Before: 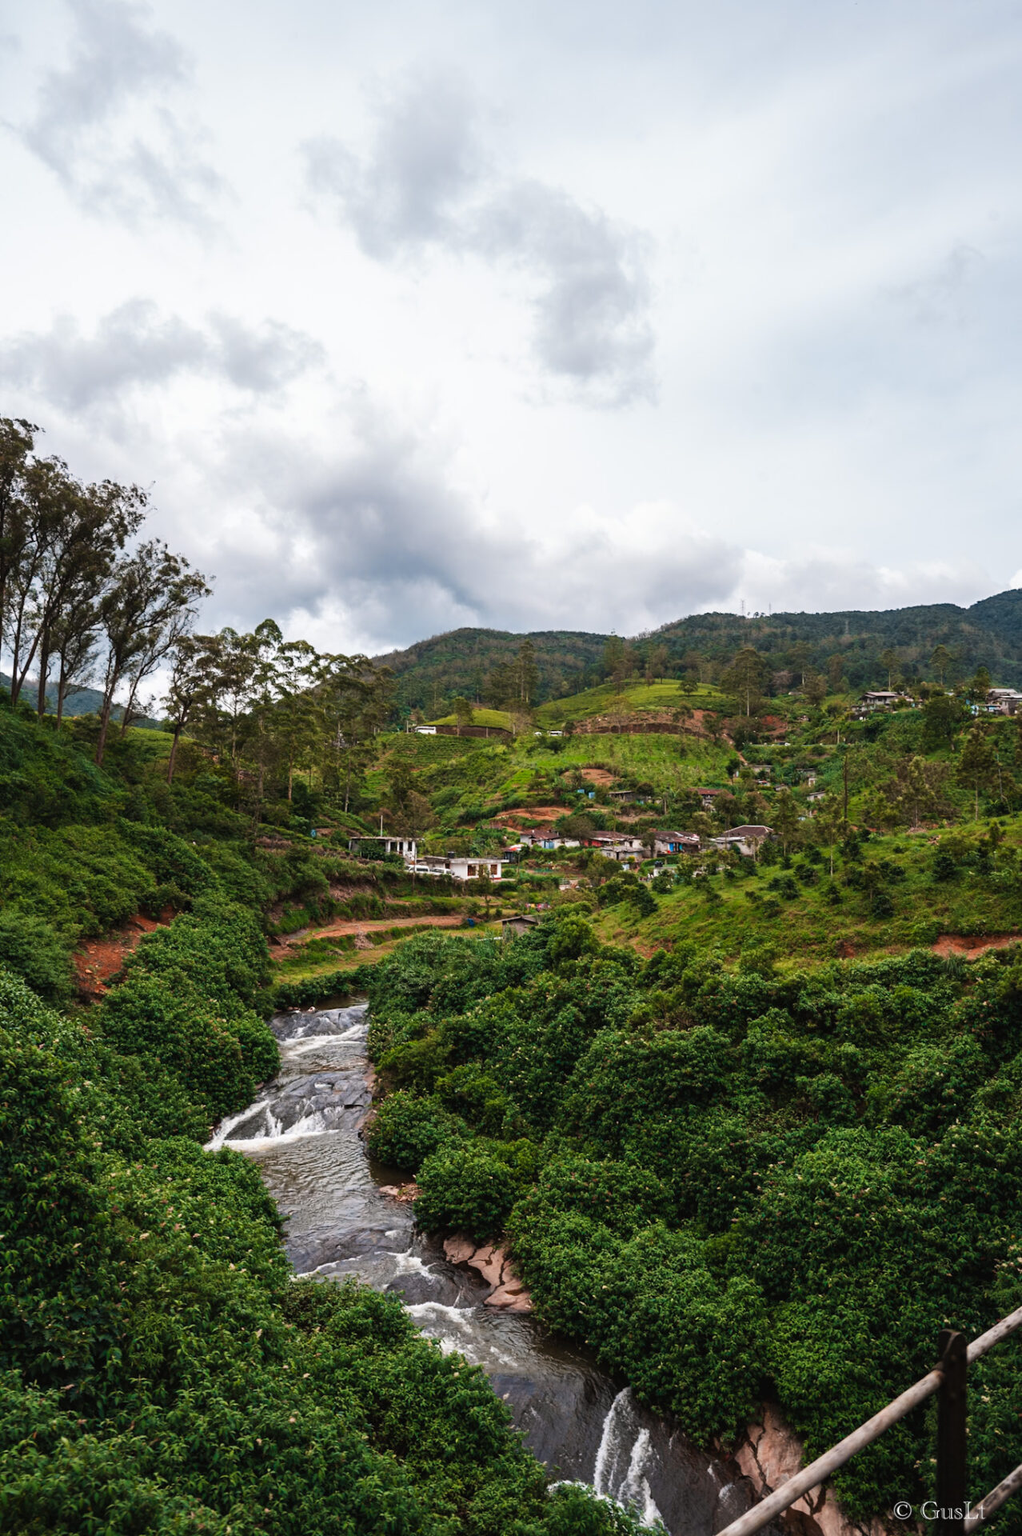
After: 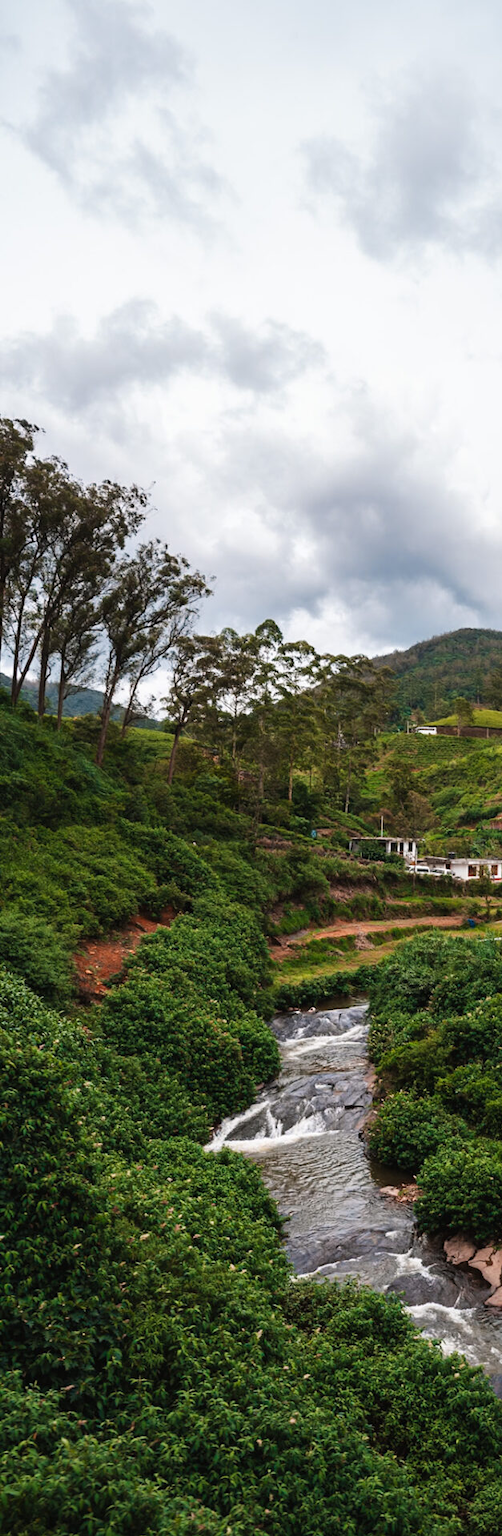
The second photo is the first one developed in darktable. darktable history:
crop and rotate: left 0.043%, top 0%, right 50.81%
